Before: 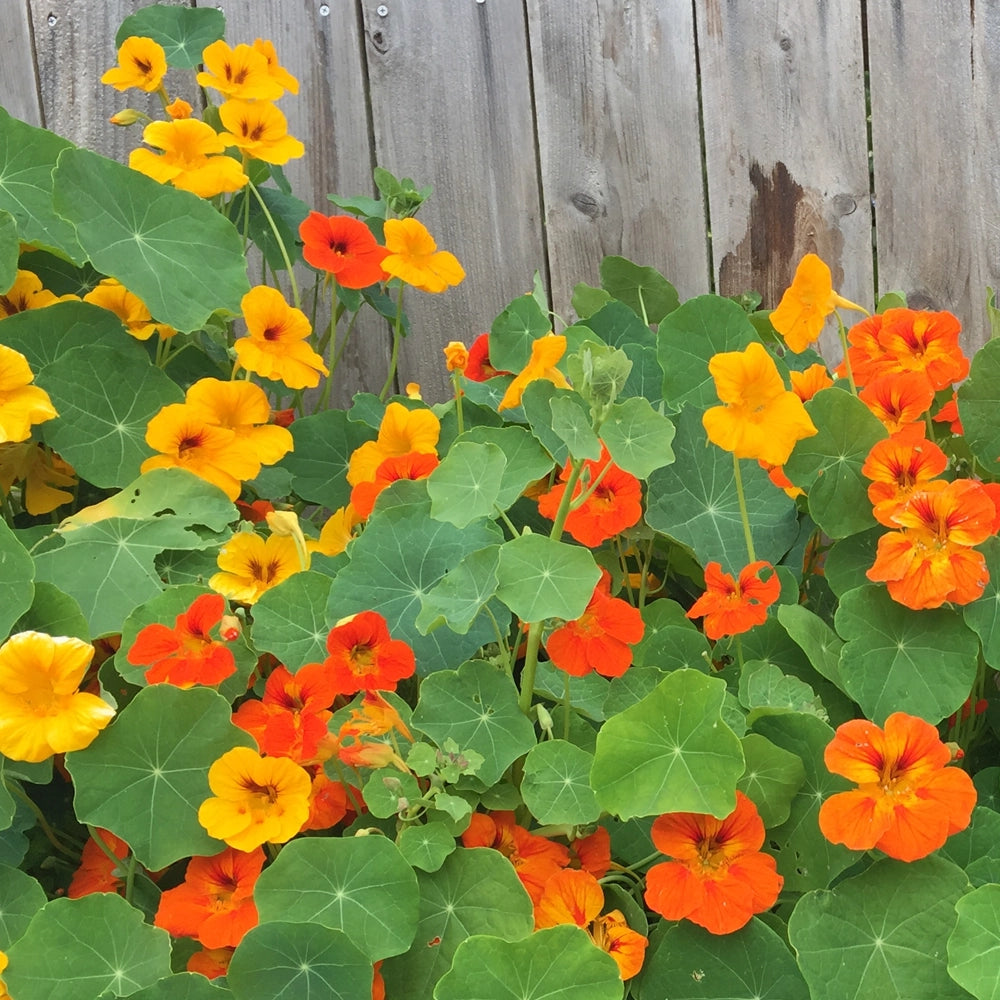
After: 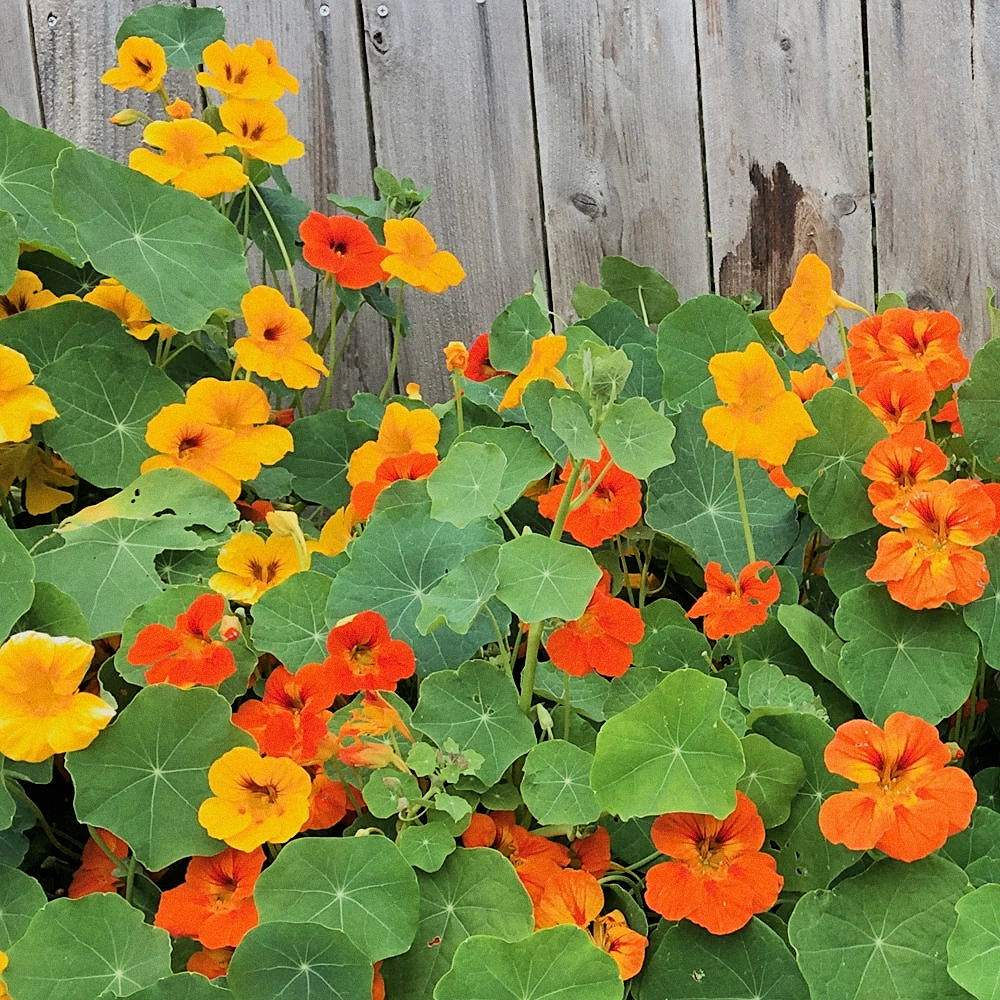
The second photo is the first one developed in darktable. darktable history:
filmic rgb: black relative exposure -5 EV, hardness 2.88, contrast 1.3, highlights saturation mix -30%
grain: coarseness 7.08 ISO, strength 21.67%, mid-tones bias 59.58%
sharpen: on, module defaults
